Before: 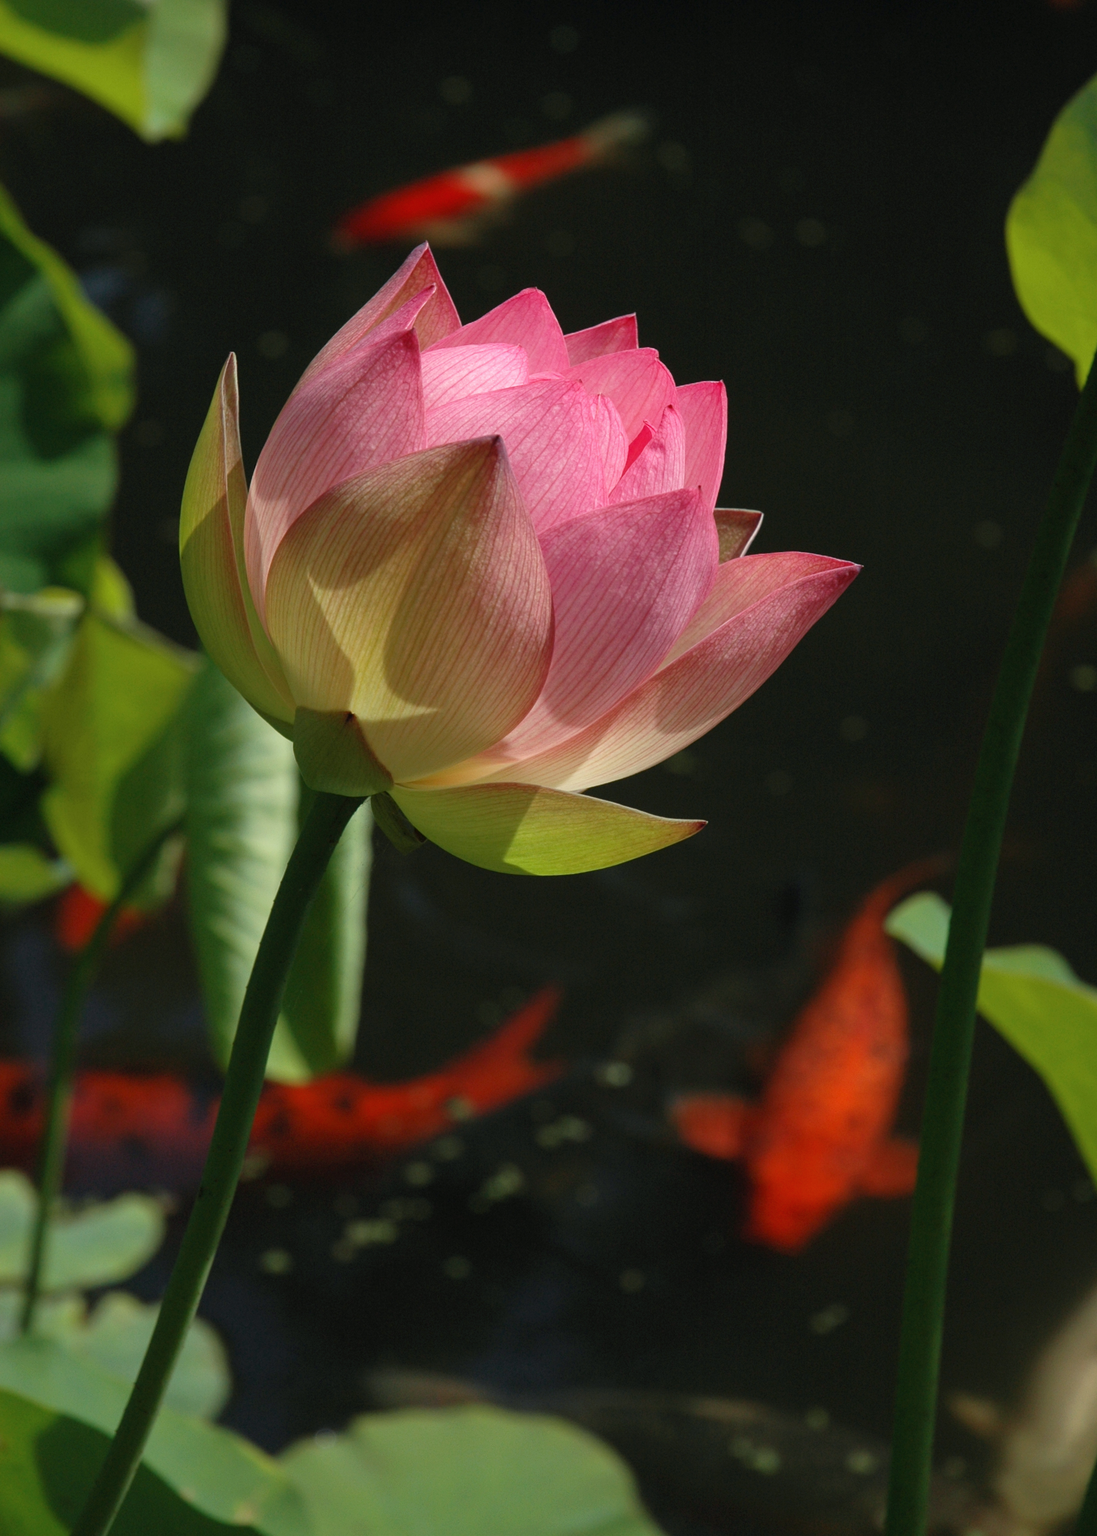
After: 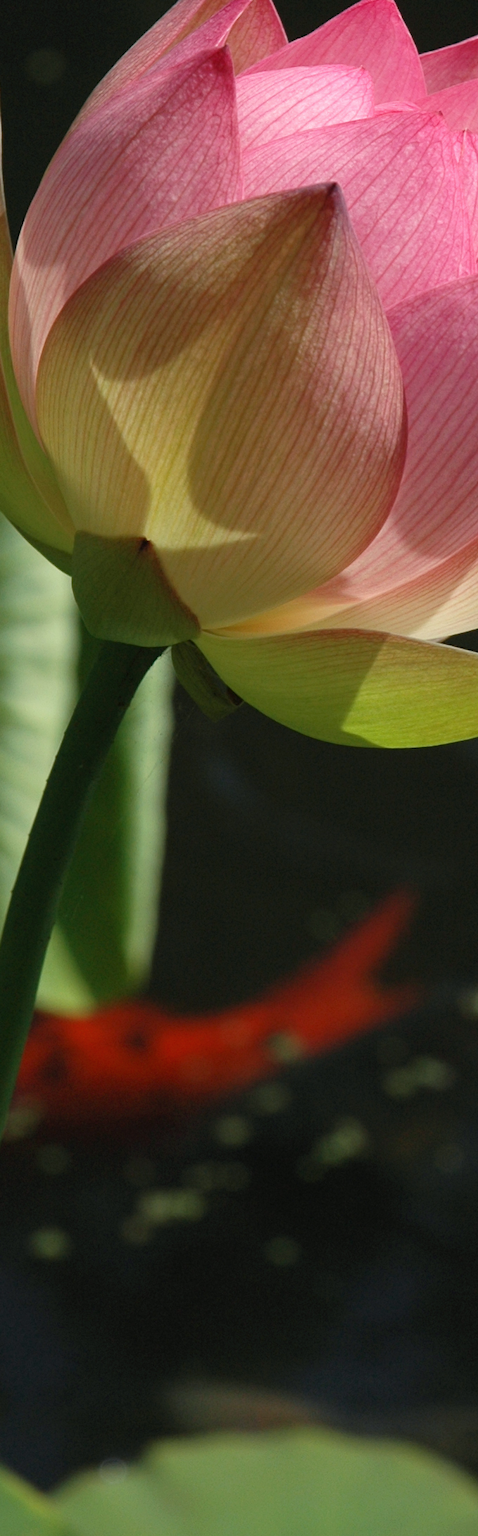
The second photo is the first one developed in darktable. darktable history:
crop and rotate: left 21.692%, top 19.087%, right 44.313%, bottom 3.004%
